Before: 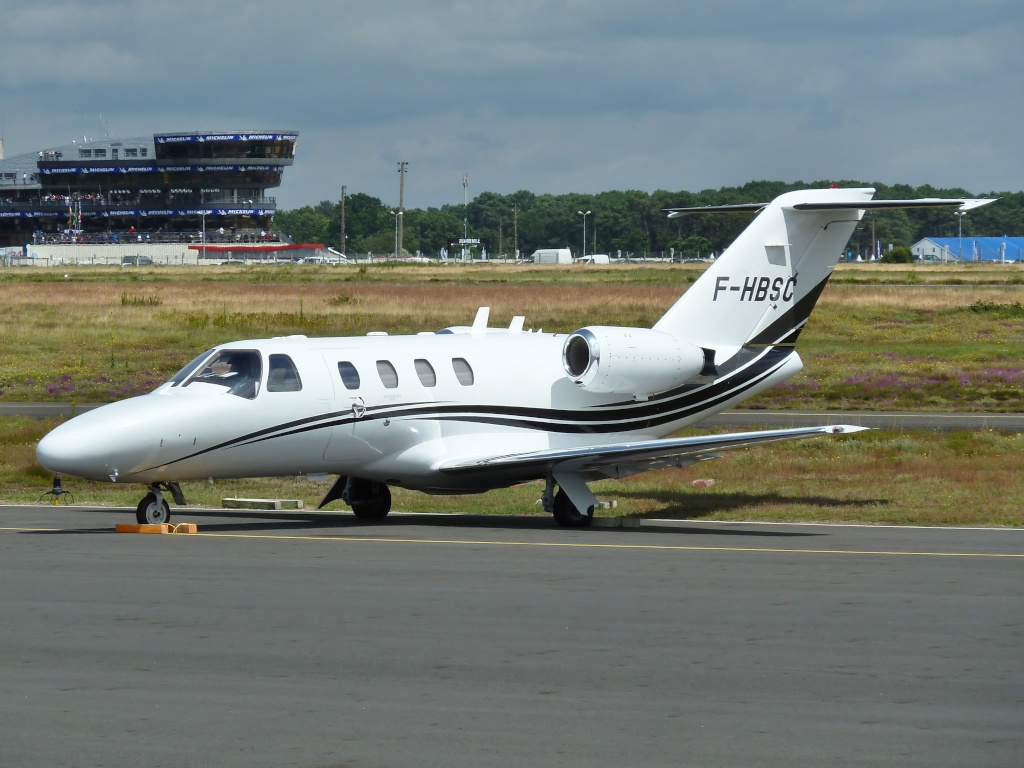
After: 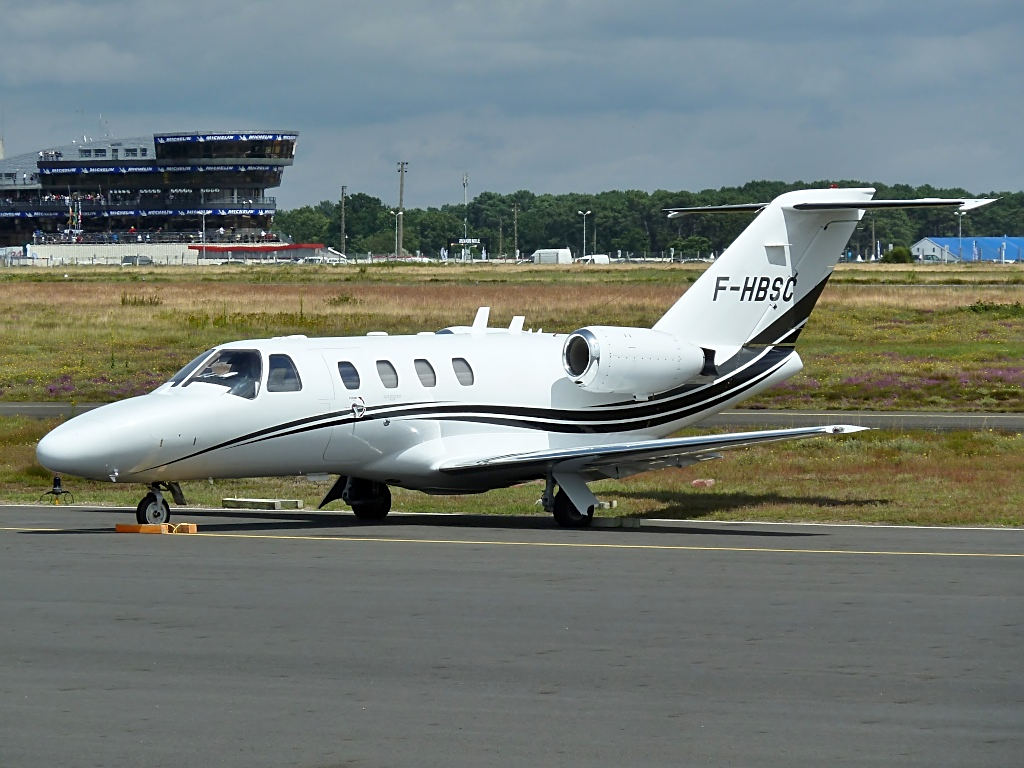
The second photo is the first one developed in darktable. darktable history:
exposure: black level correction 0.002, compensate exposure bias true, compensate highlight preservation false
tone equalizer: on, module defaults
sharpen: radius 1.964
